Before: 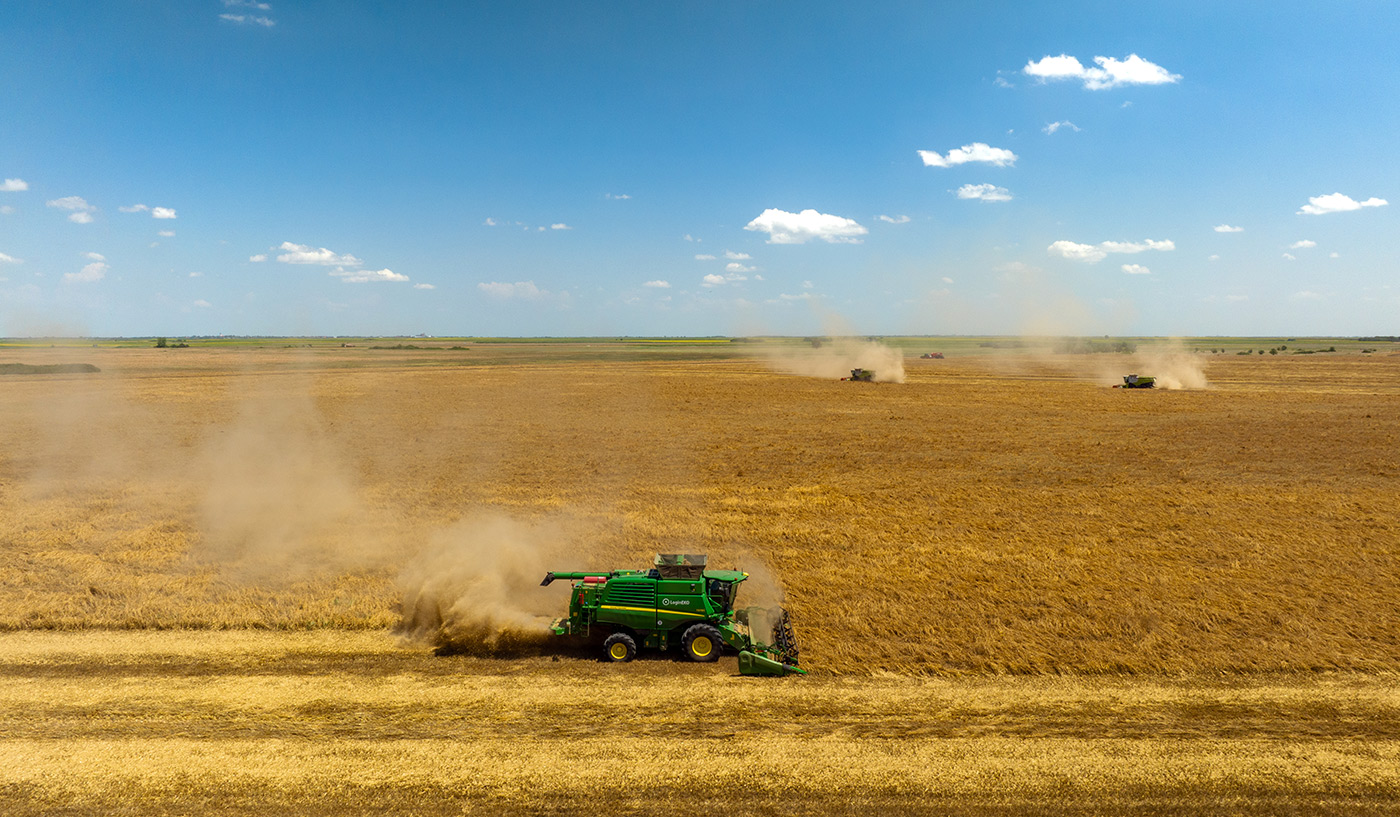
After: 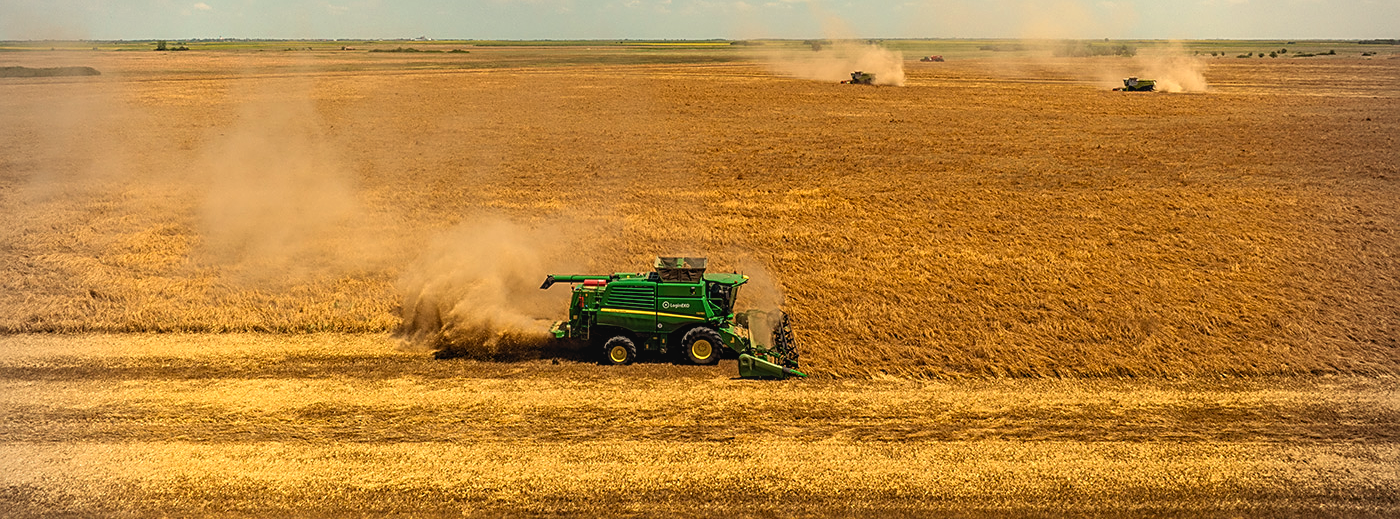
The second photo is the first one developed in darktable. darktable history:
local contrast: detail 110%
sharpen: on, module defaults
vignetting: on, module defaults
levels: levels [0.026, 0.507, 0.987]
crop and rotate: top 36.435%
white balance: red 1.123, blue 0.83
